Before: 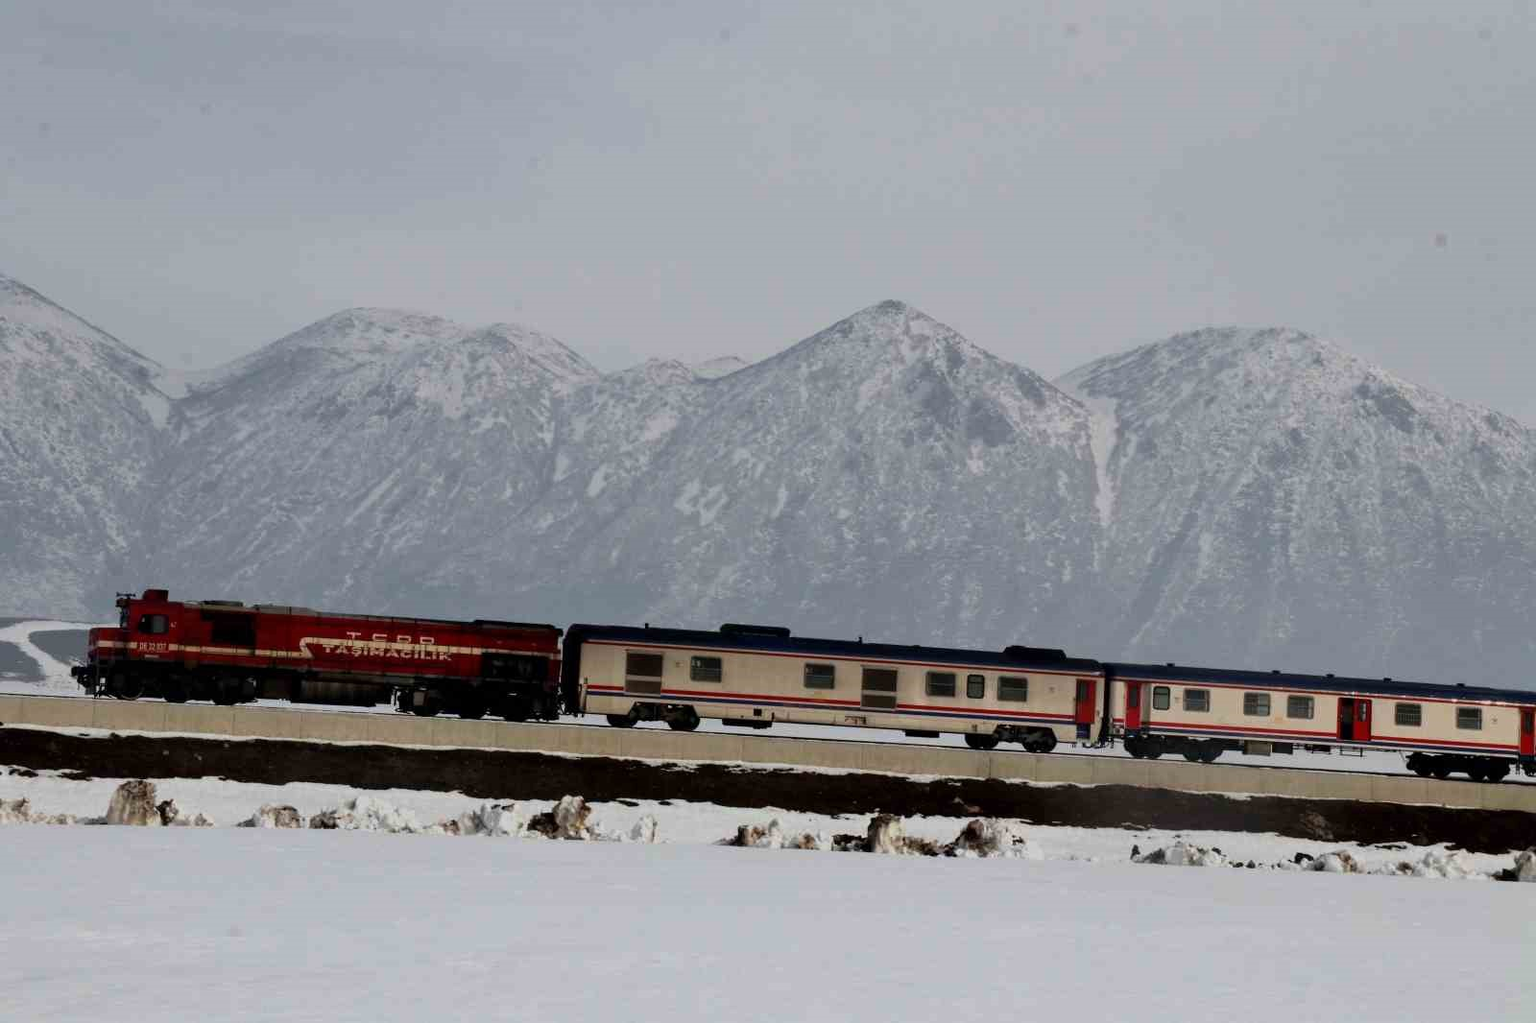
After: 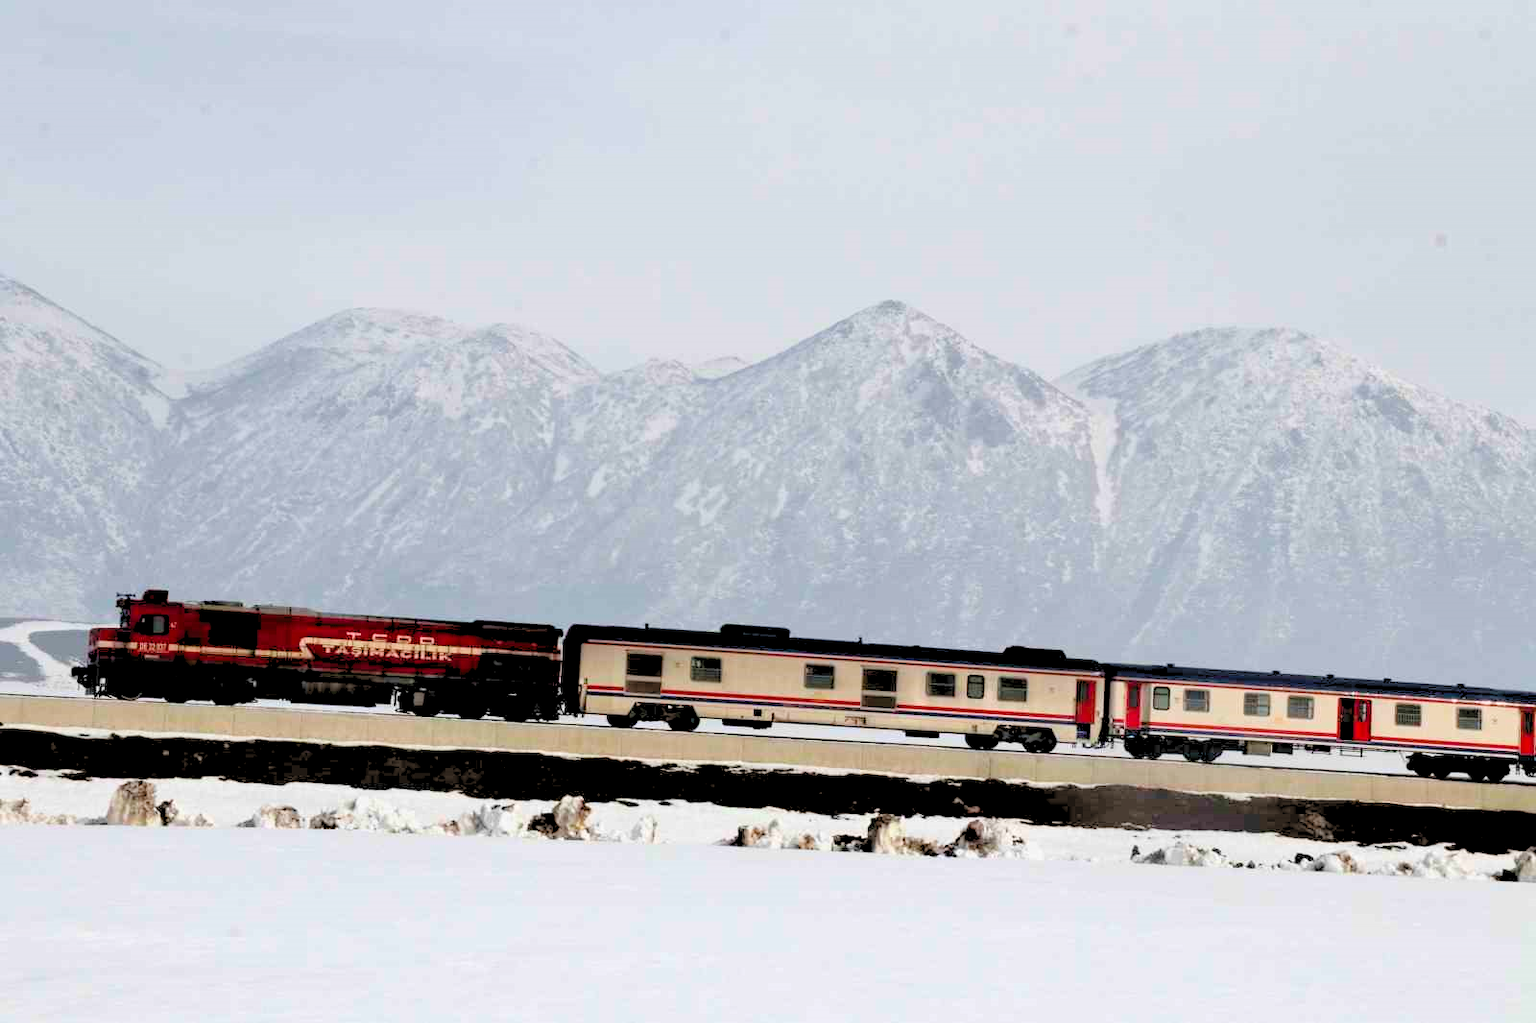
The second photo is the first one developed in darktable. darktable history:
levels: levels [0.093, 0.434, 0.988]
exposure: exposure 0.496 EV, compensate highlight preservation false
